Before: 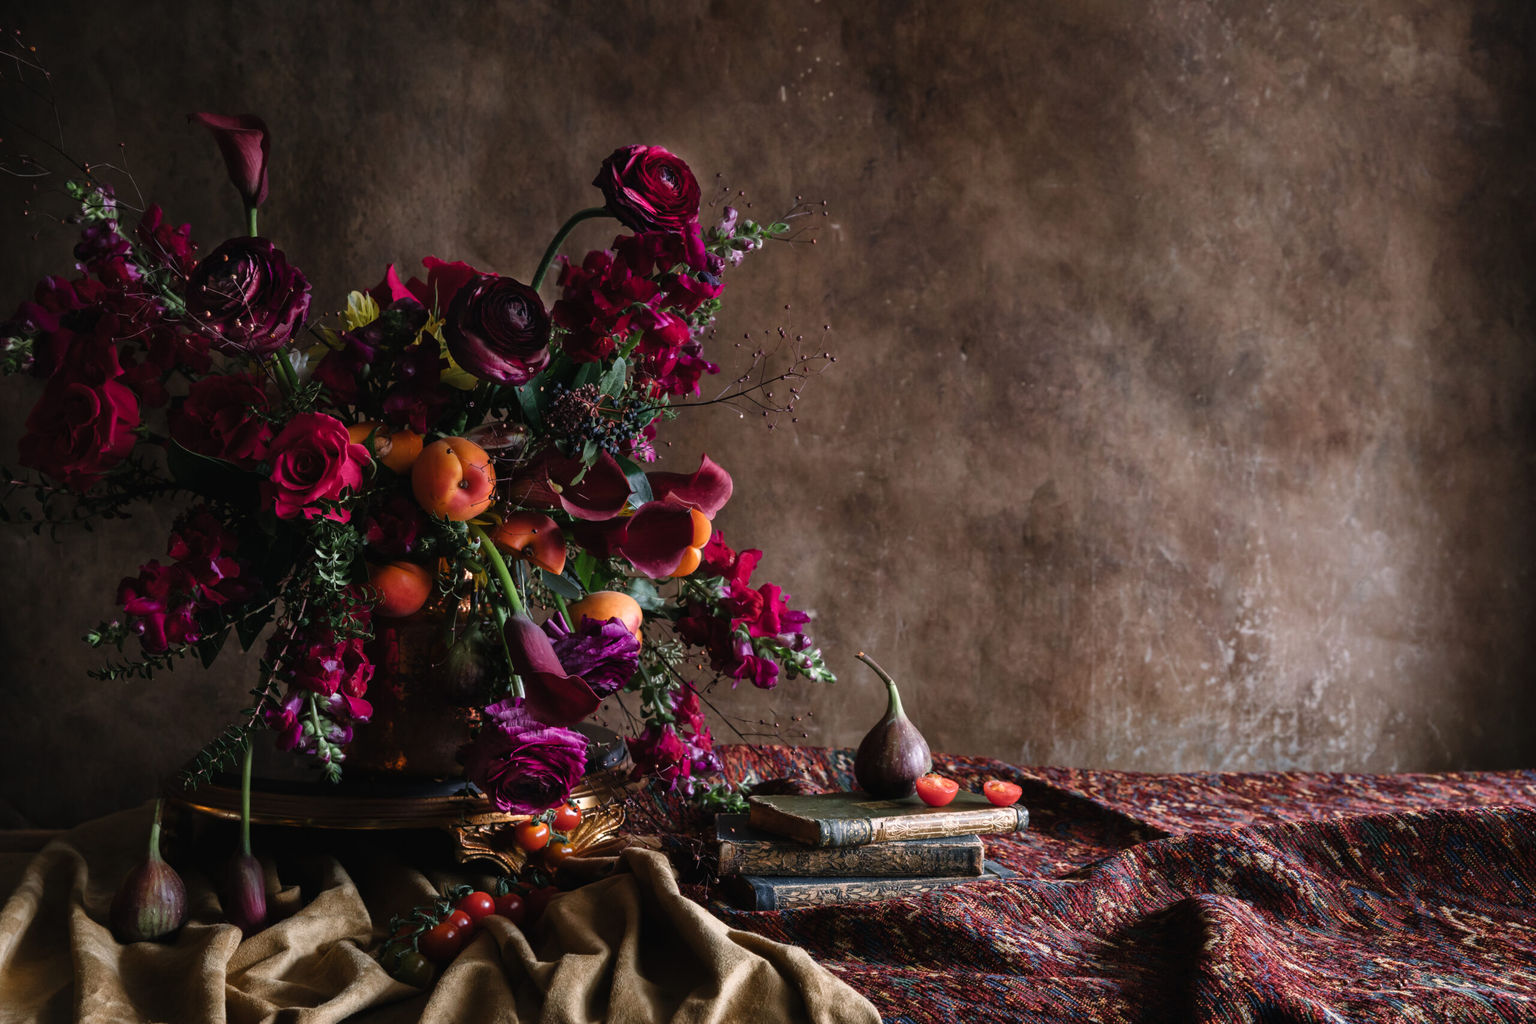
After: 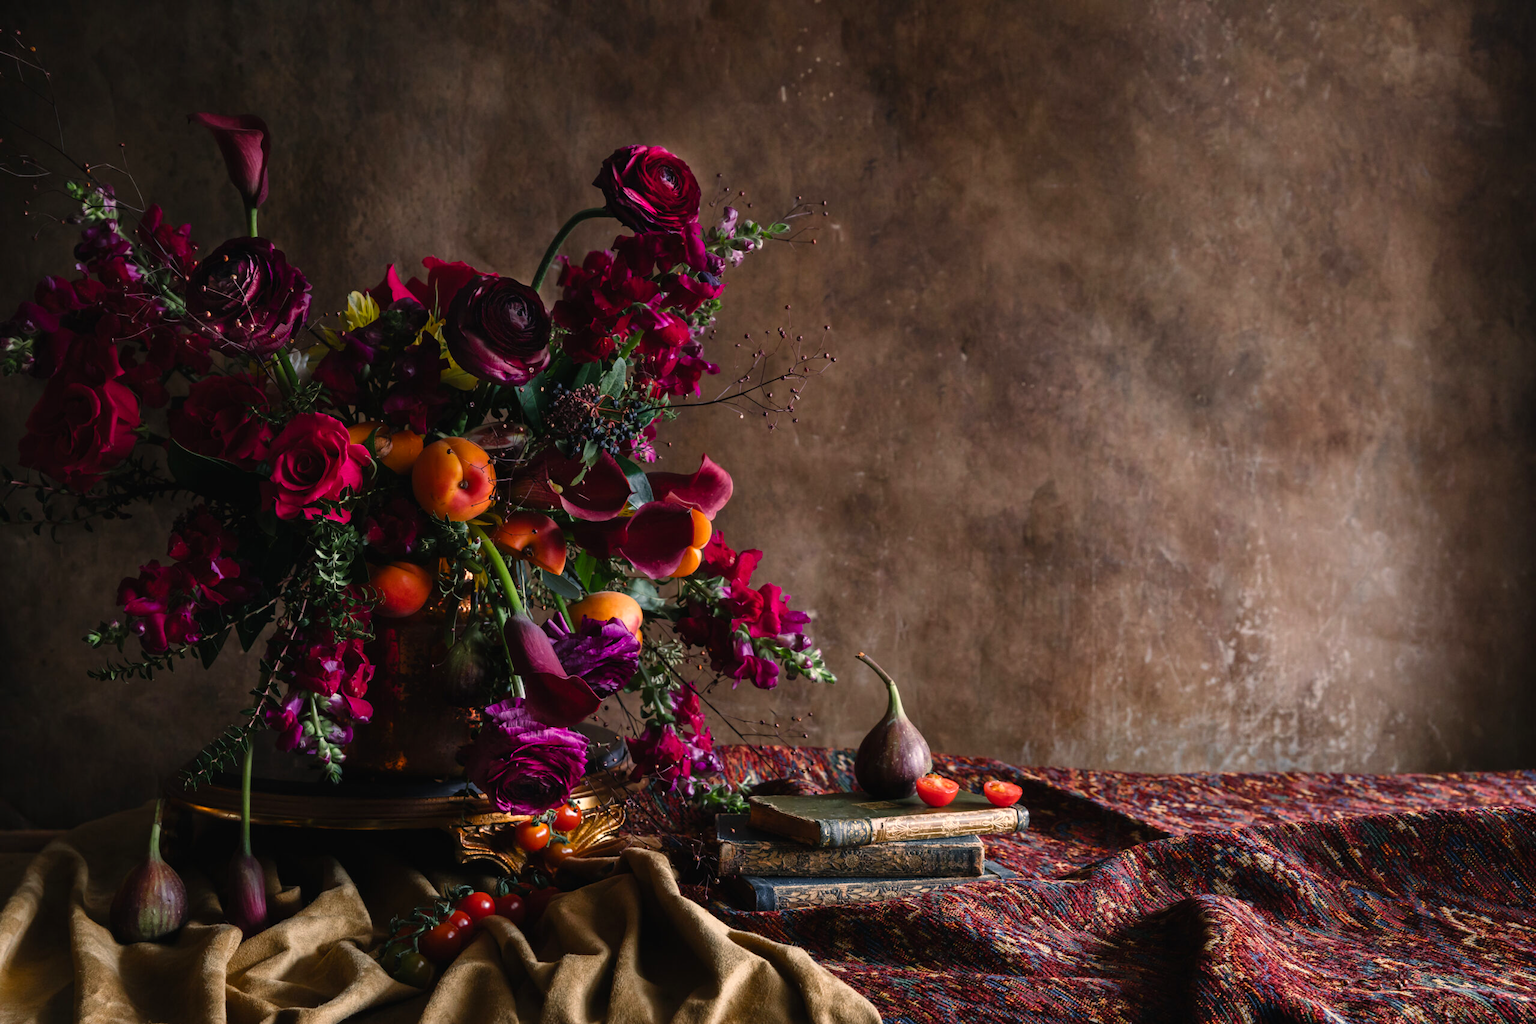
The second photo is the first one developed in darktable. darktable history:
color balance rgb: highlights gain › chroma 3.006%, highlights gain › hue 72.36°, perceptual saturation grading › global saturation 19.635%
